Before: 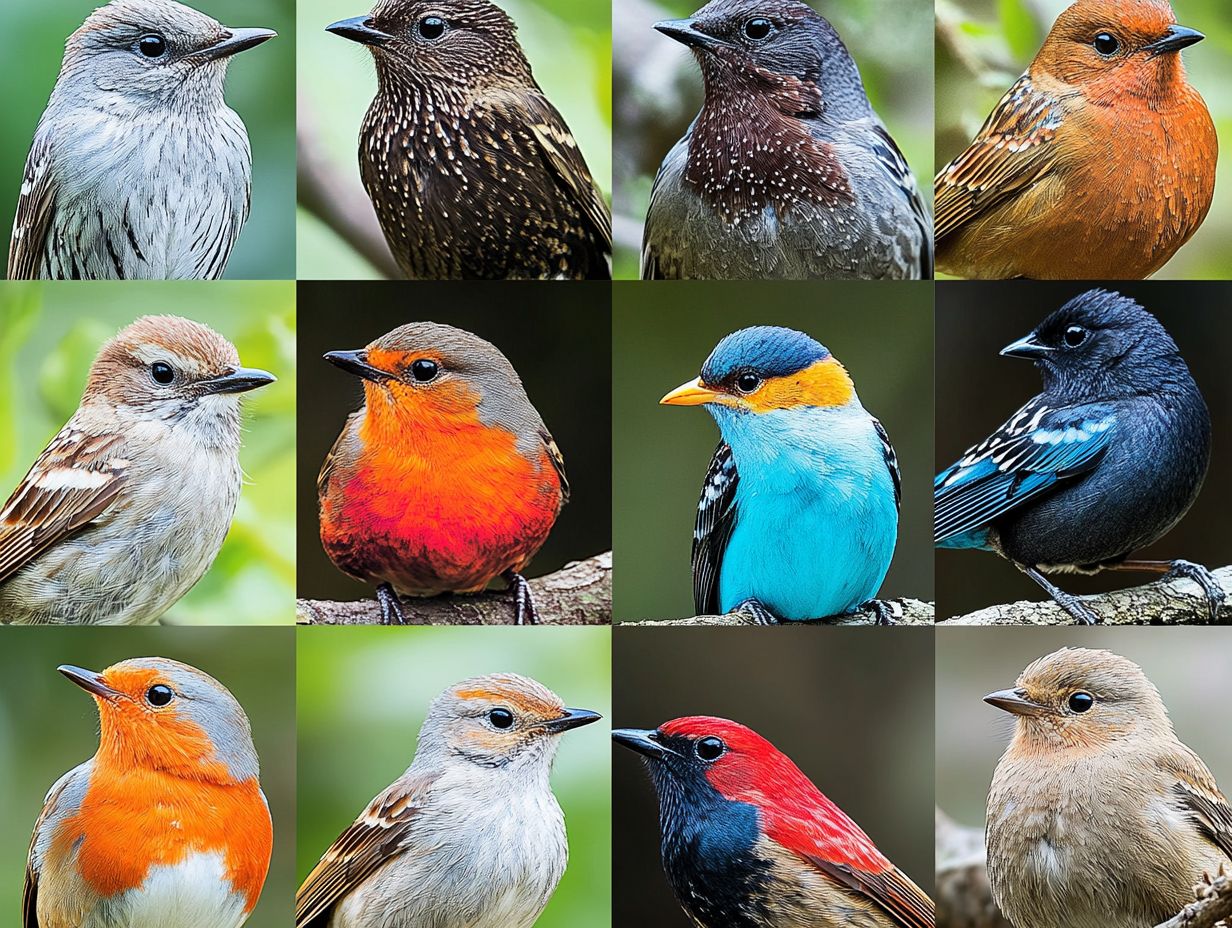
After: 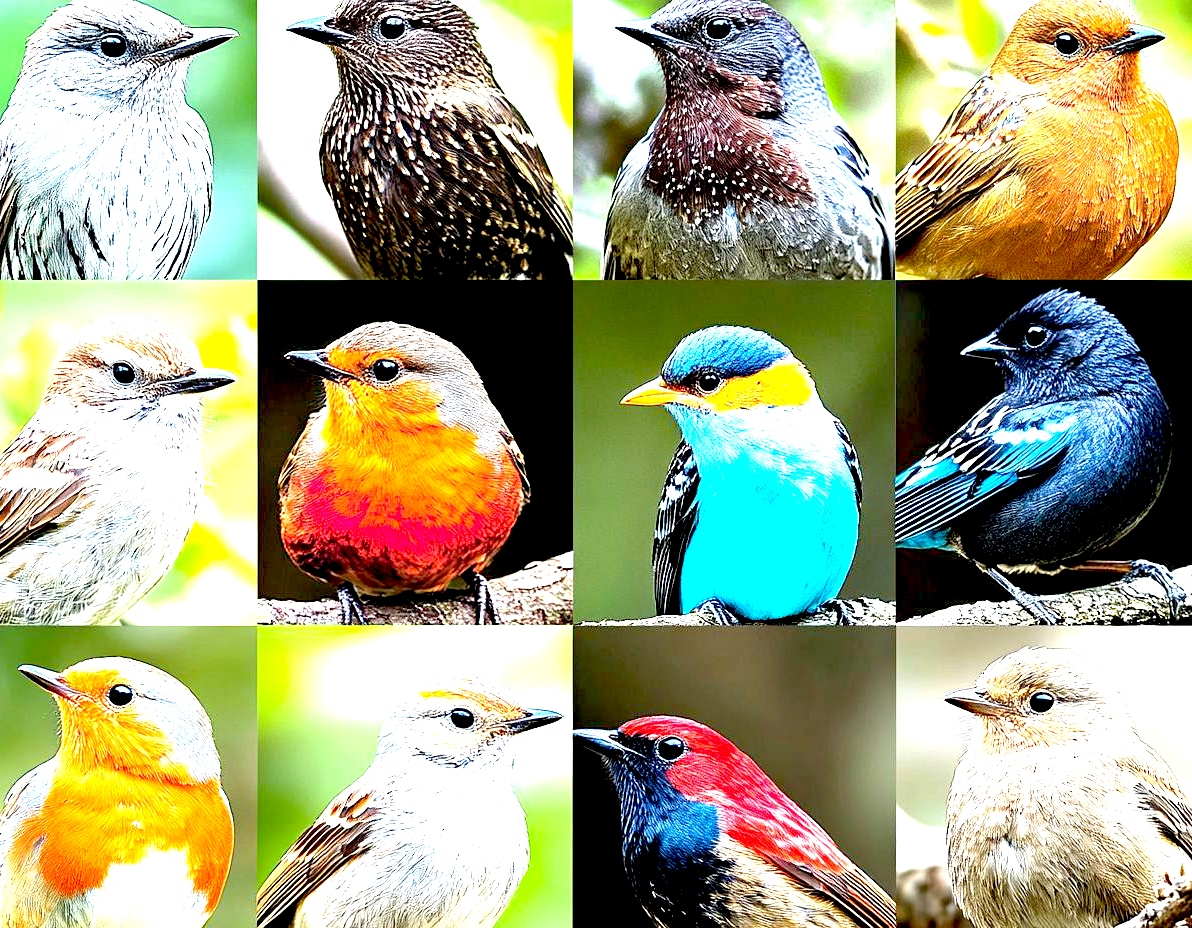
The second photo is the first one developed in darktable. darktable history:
exposure: black level correction 0.016, exposure 1.774 EV, compensate highlight preservation false
crop and rotate: left 3.238%
haze removal: on, module defaults
